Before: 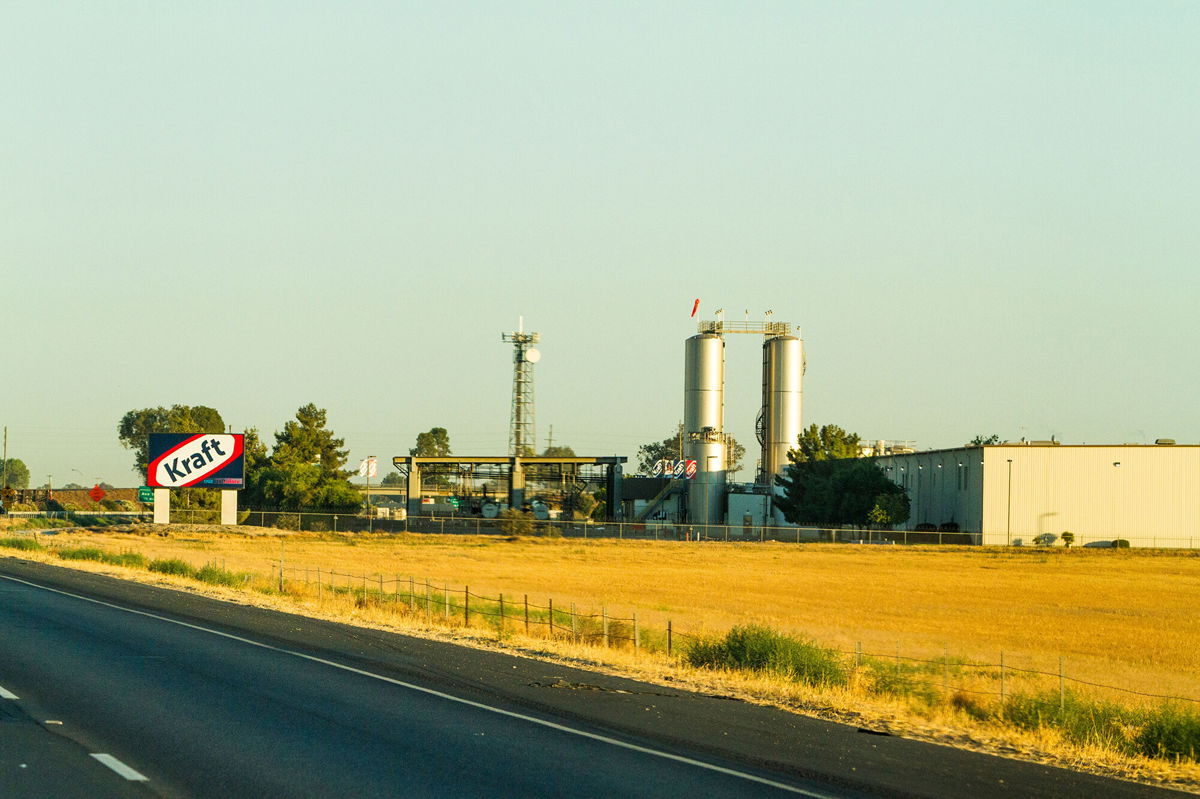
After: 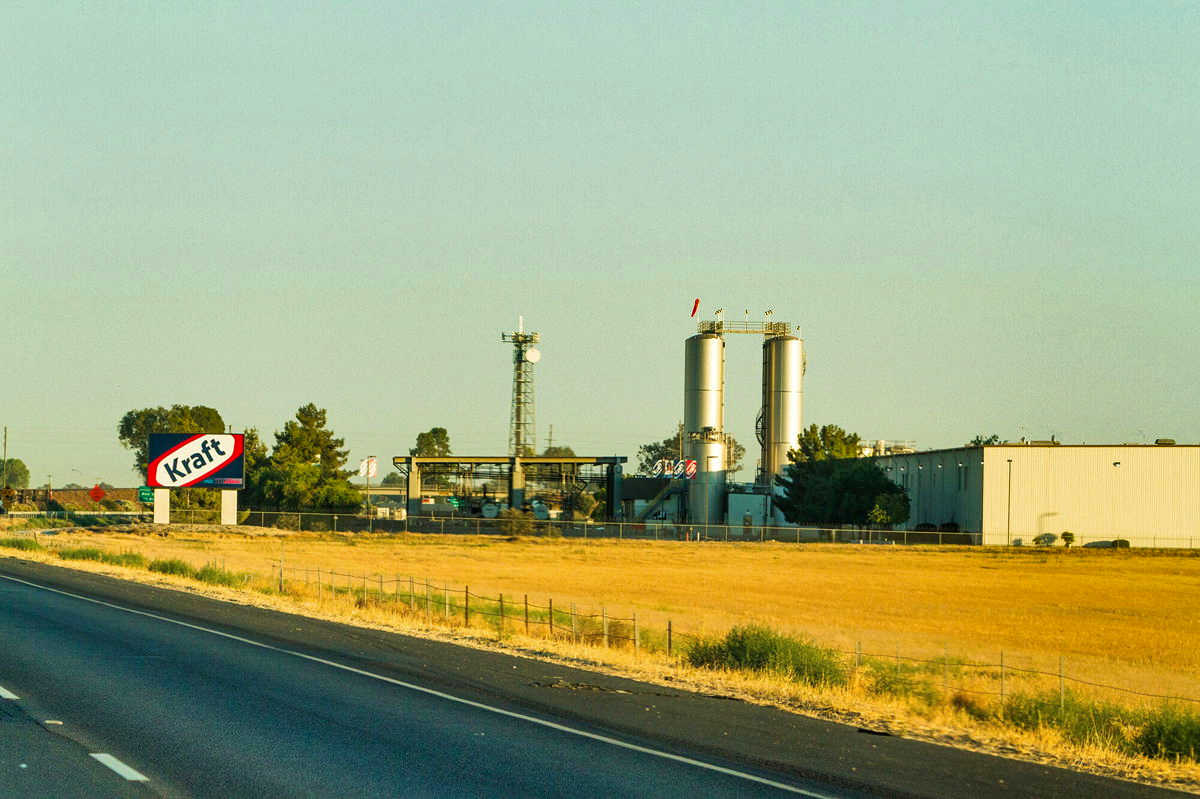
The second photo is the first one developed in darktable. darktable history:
shadows and highlights: shadows 60.44, soften with gaussian
velvia: strength 17.5%
